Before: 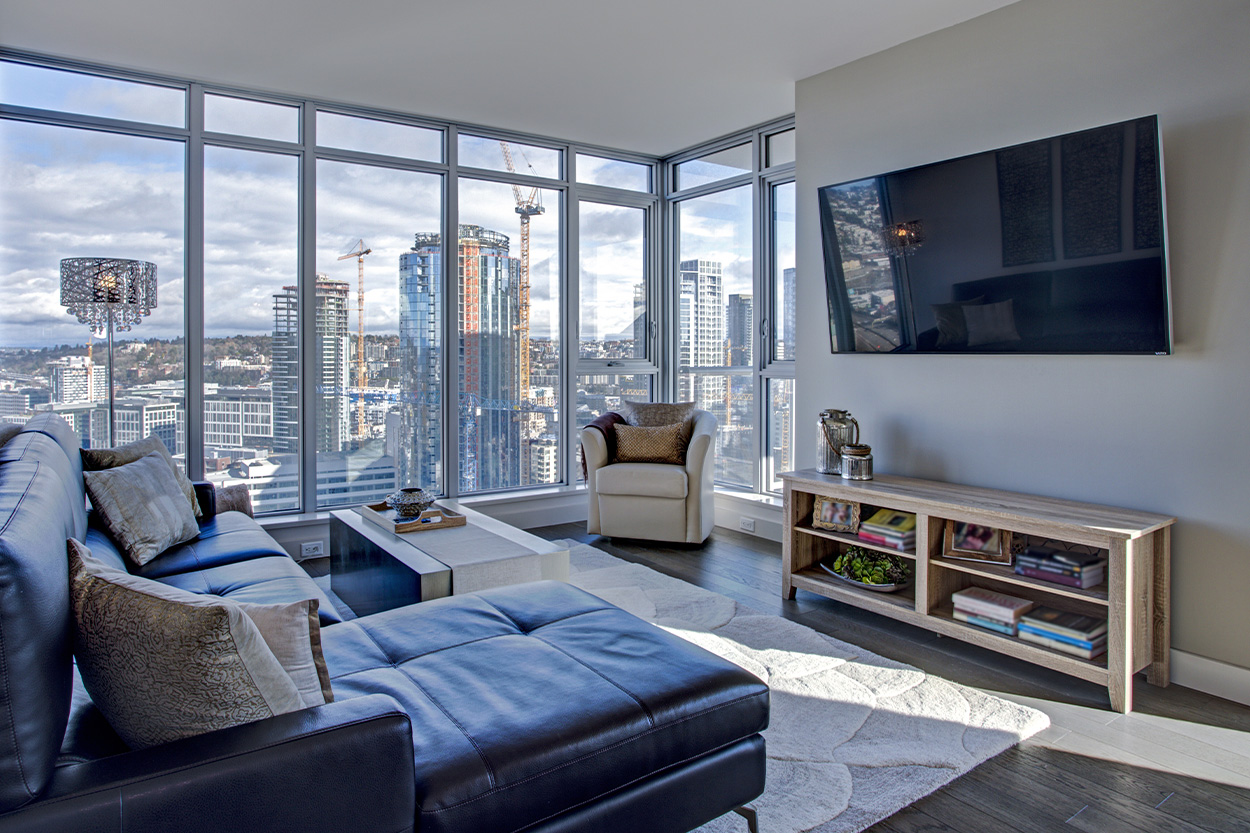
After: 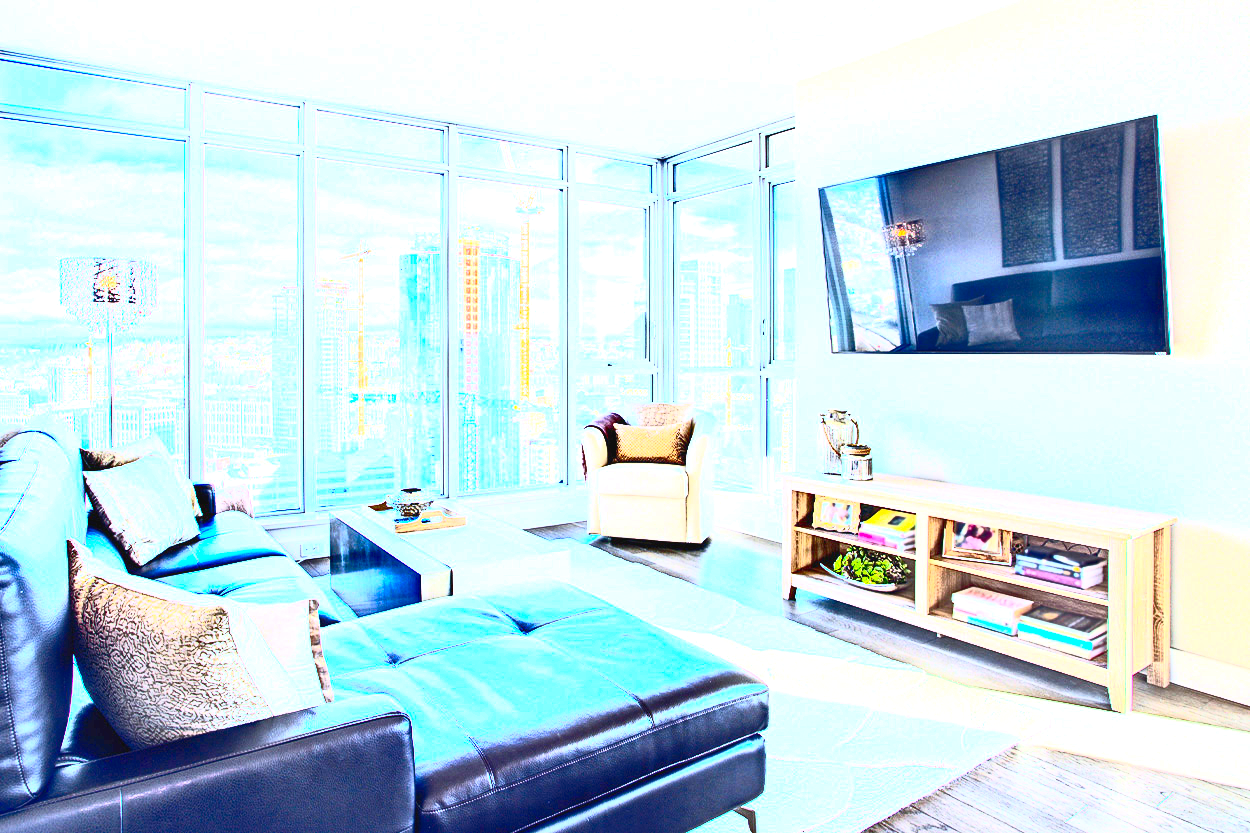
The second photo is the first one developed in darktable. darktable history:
contrast brightness saturation: contrast 0.821, brightness 0.587, saturation 0.585
exposure: black level correction 0, exposure 2.427 EV, compensate highlight preservation false
